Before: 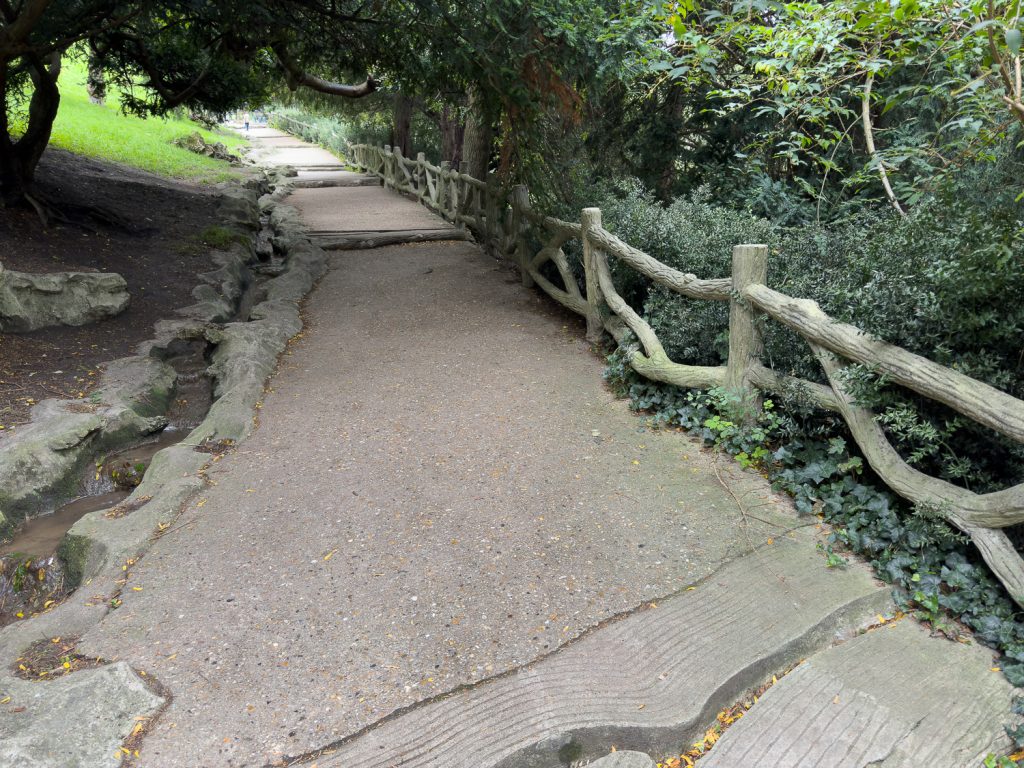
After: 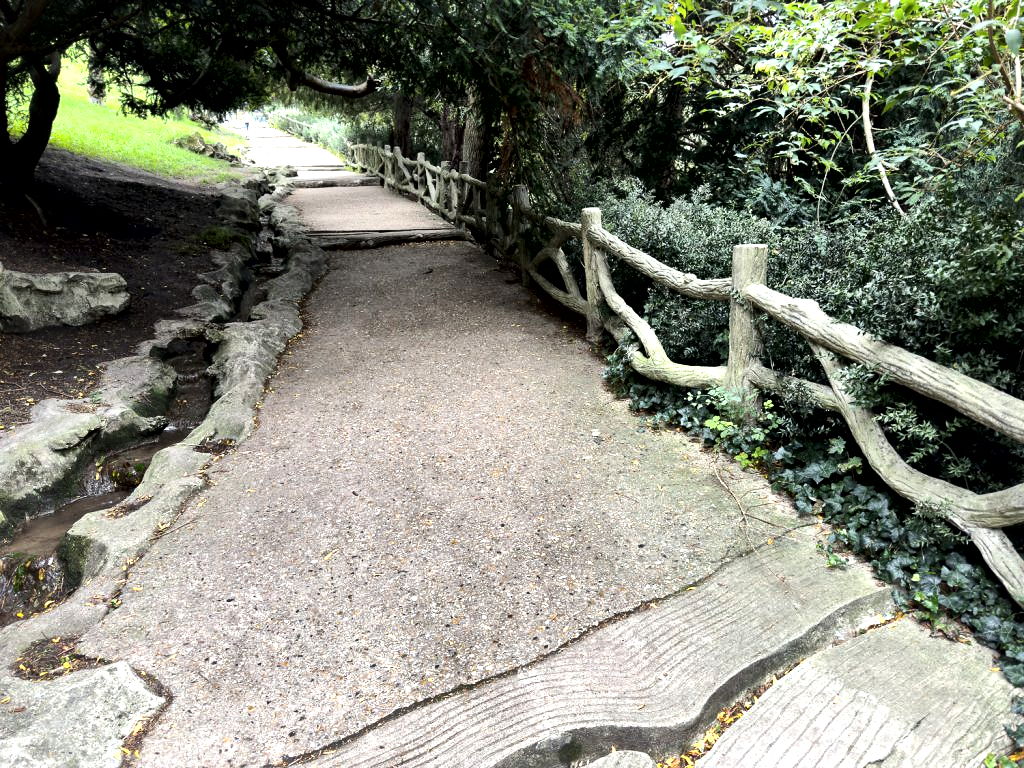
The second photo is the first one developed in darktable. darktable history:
local contrast: mode bilateral grid, contrast 44, coarseness 69, detail 214%, midtone range 0.2
tone equalizer: -8 EV -0.75 EV, -7 EV -0.7 EV, -6 EV -0.6 EV, -5 EV -0.4 EV, -3 EV 0.4 EV, -2 EV 0.6 EV, -1 EV 0.7 EV, +0 EV 0.75 EV, edges refinement/feathering 500, mask exposure compensation -1.57 EV, preserve details no
